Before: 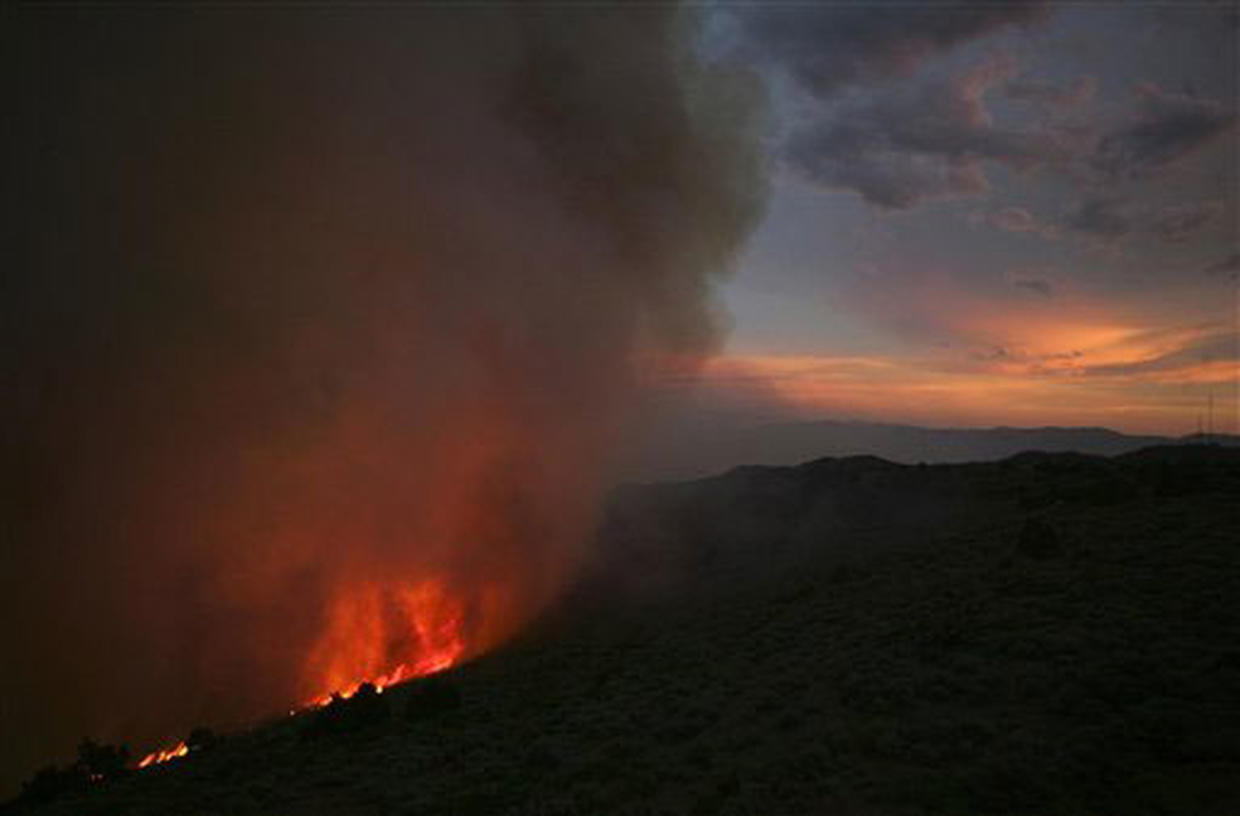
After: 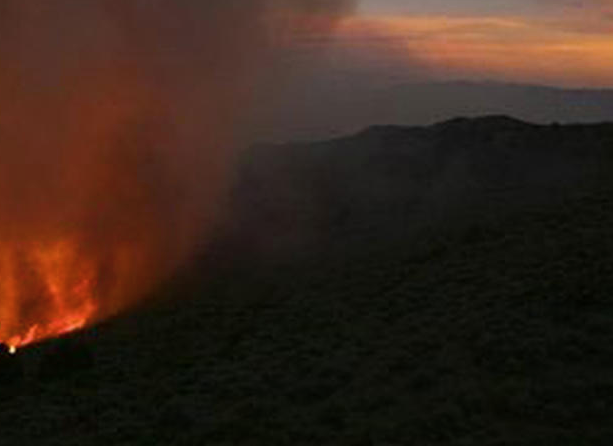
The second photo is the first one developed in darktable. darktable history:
crop: left 29.672%, top 41.786%, right 20.851%, bottom 3.487%
contrast brightness saturation: contrast 0.06, brightness -0.01, saturation -0.23
color balance rgb: perceptual saturation grading › global saturation 30%, global vibrance 10%
